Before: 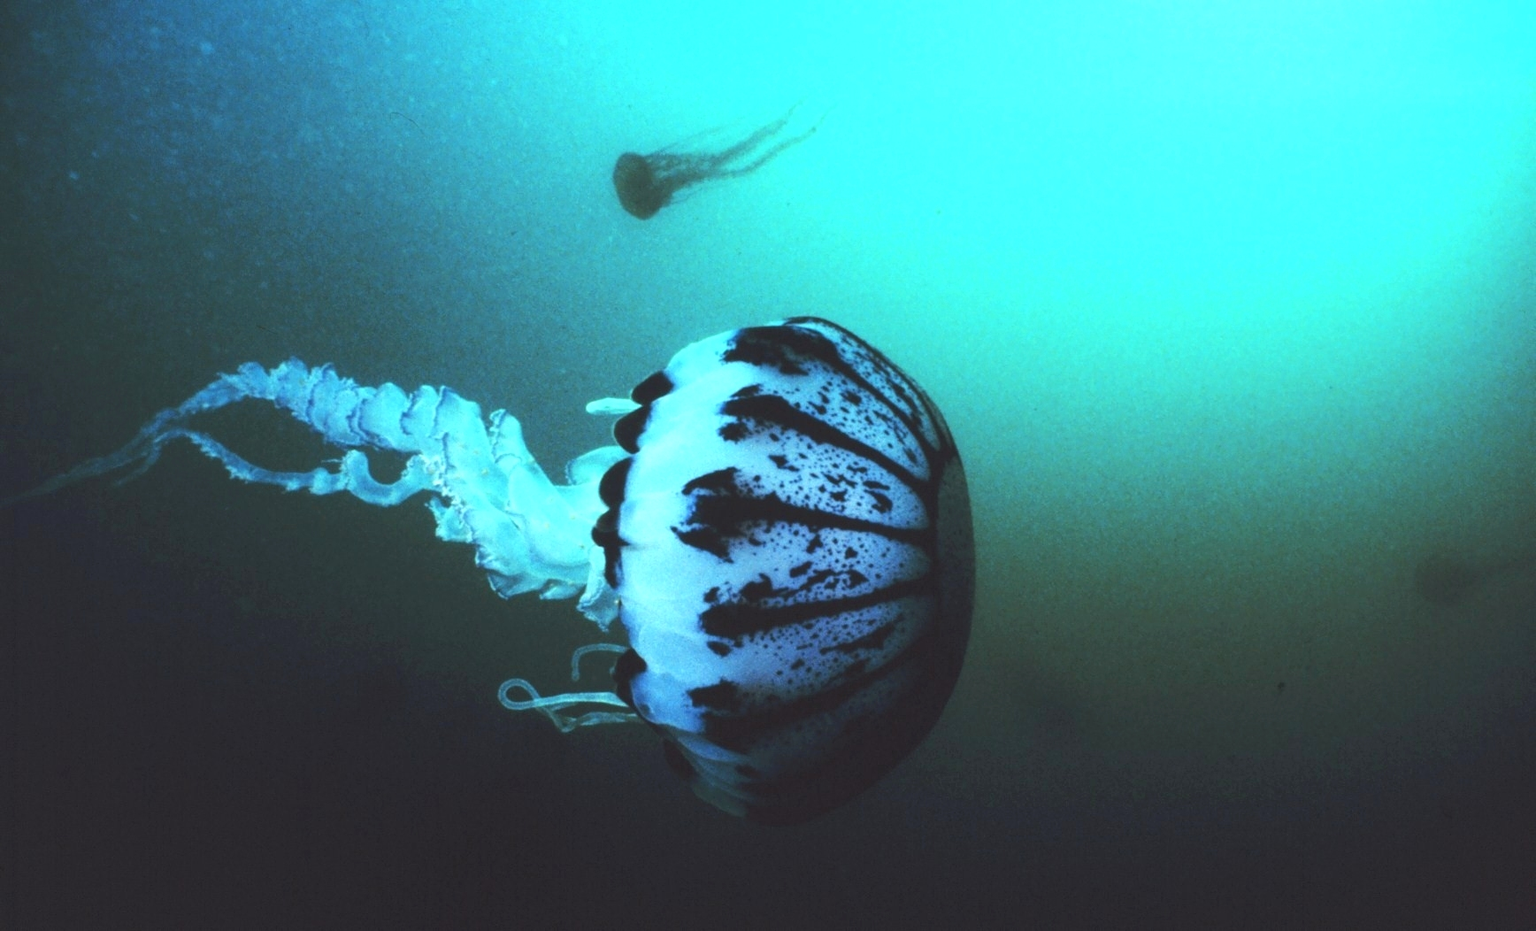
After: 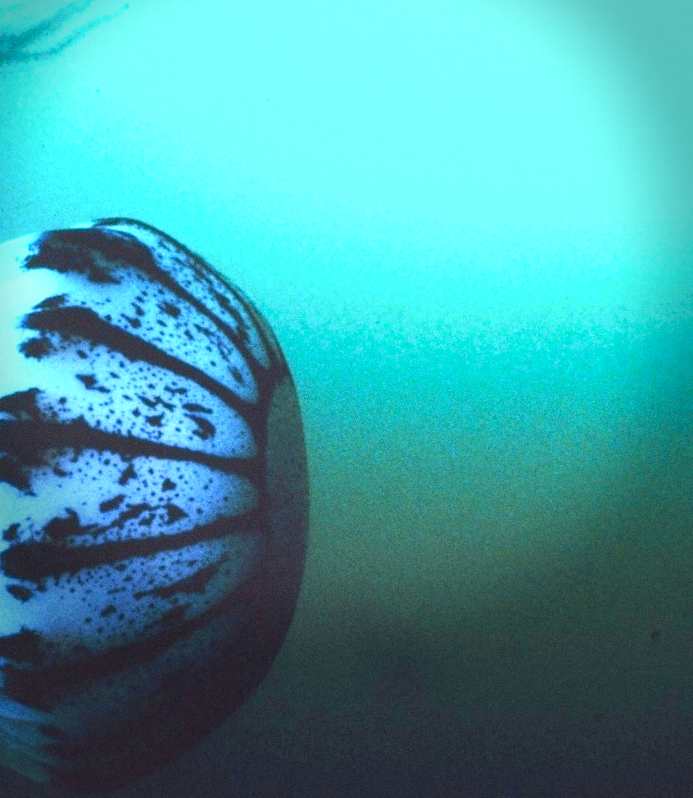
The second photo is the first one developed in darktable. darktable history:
white balance: red 0.983, blue 1.036
grain: coarseness 0.09 ISO
velvia: on, module defaults
crop: left 45.721%, top 13.393%, right 14.118%, bottom 10.01%
levels: black 3.83%, white 90.64%, levels [0.044, 0.416, 0.908]
vignetting: fall-off start 68.33%, fall-off radius 30%, saturation 0.042, center (-0.066, -0.311), width/height ratio 0.992, shape 0.85, dithering 8-bit output
